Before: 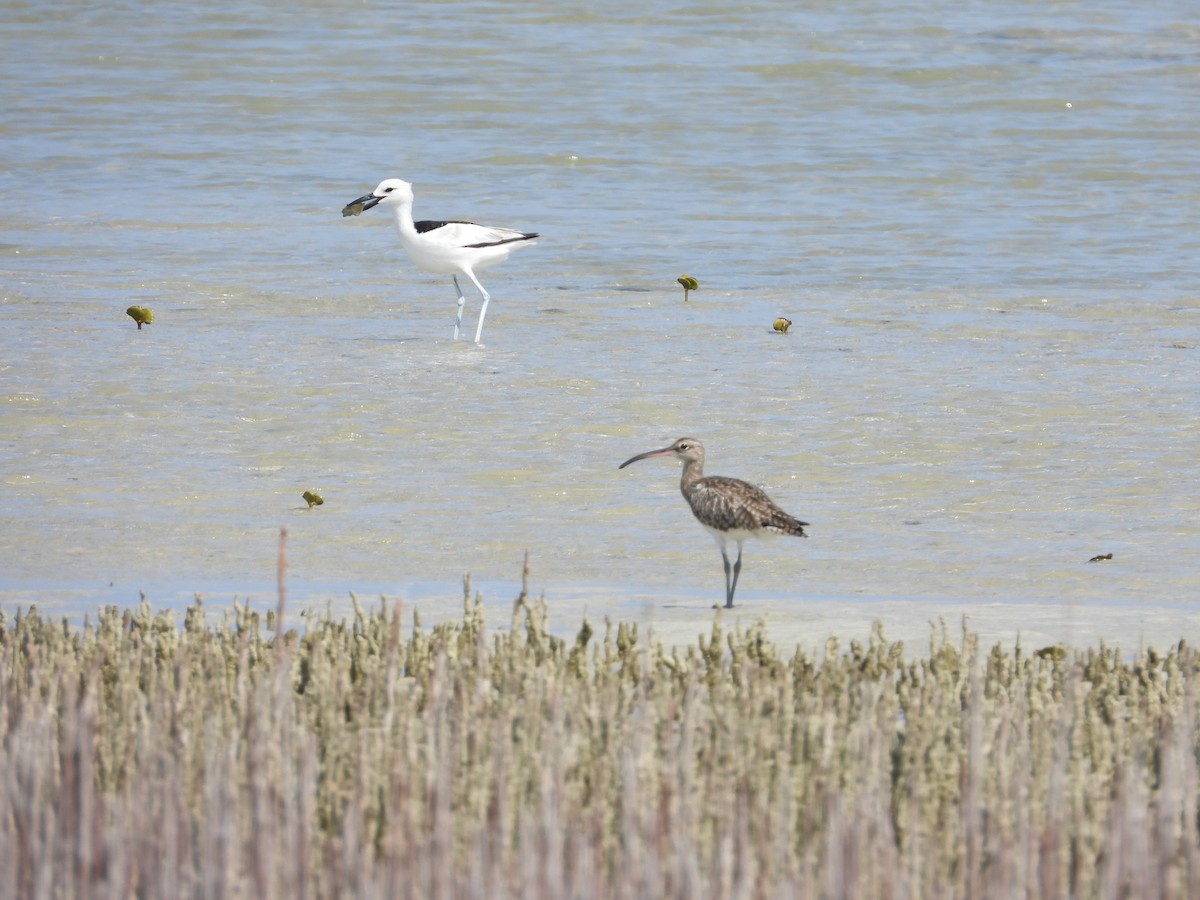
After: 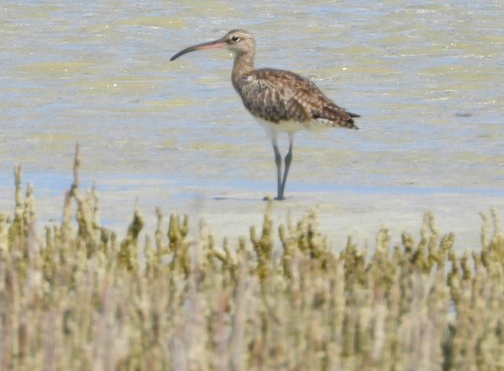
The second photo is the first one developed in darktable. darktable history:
color balance rgb: perceptual saturation grading › global saturation 36.506%, perceptual saturation grading › shadows 35.694%, perceptual brilliance grading › global brilliance 2.758%, perceptual brilliance grading › highlights -3.159%, perceptual brilliance grading › shadows 2.986%
crop: left 37.461%, top 45.353%, right 20.491%, bottom 13.353%
